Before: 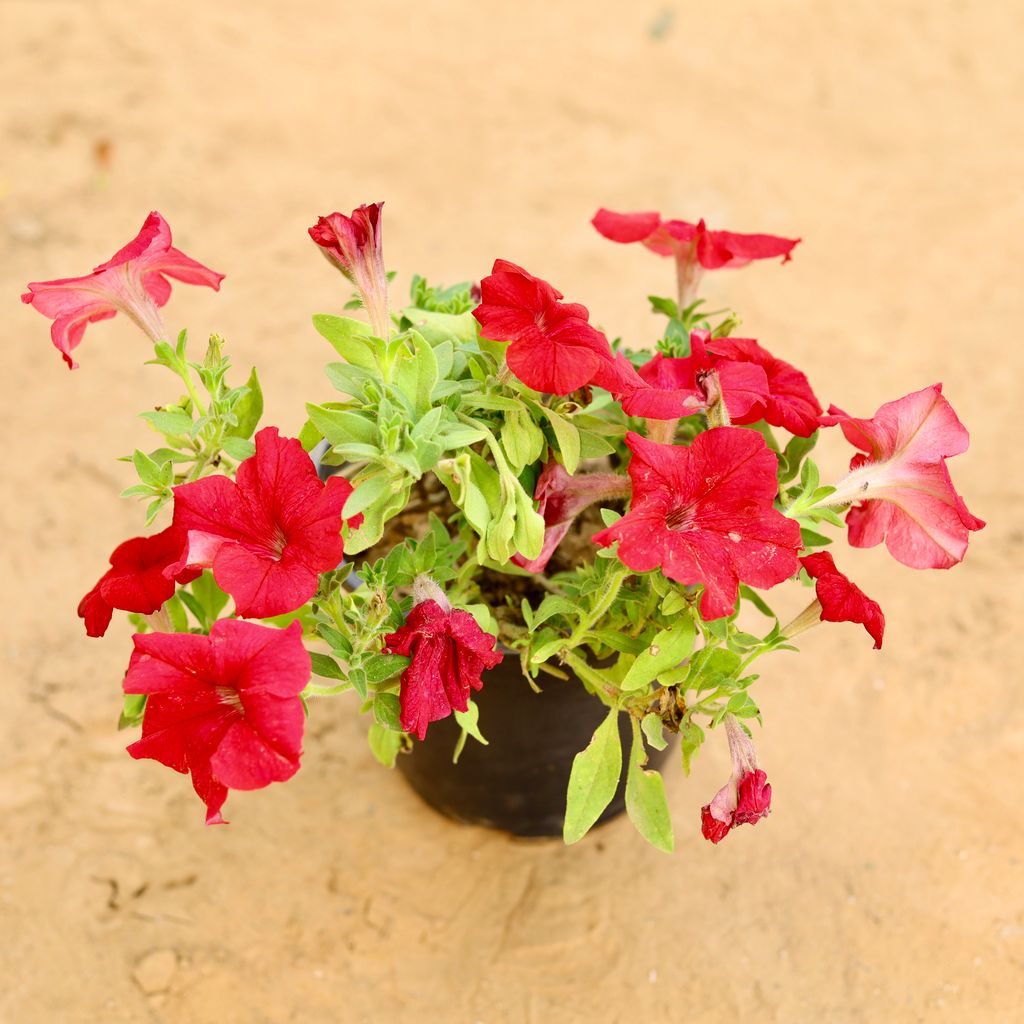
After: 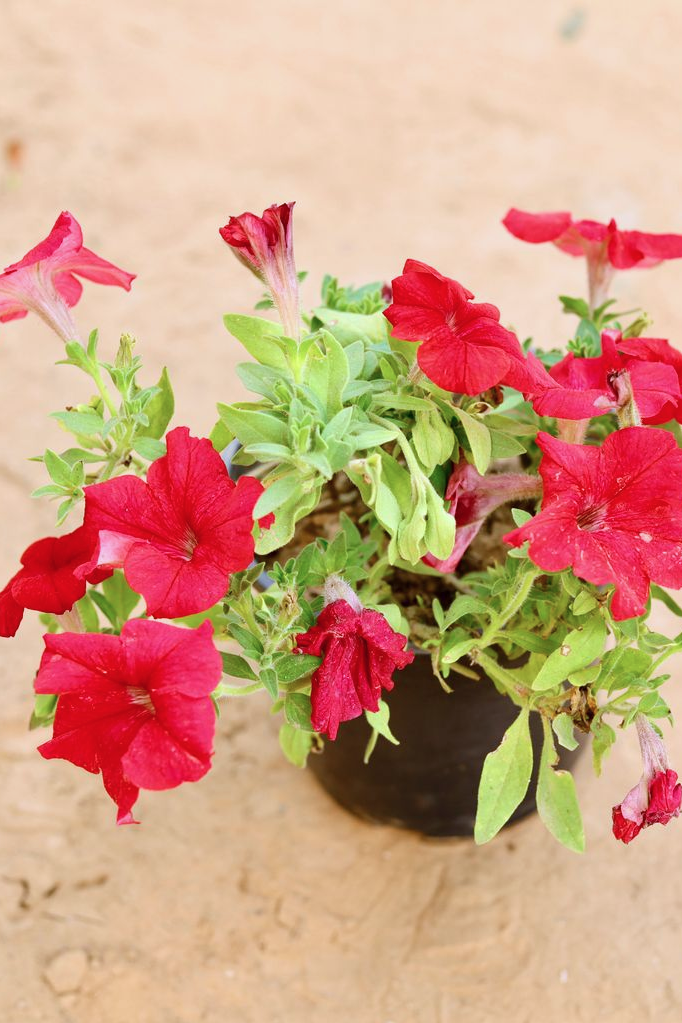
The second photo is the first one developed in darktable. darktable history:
crop and rotate: left 8.786%, right 24.548%
color correction: highlights a* -2.24, highlights b* -18.1
